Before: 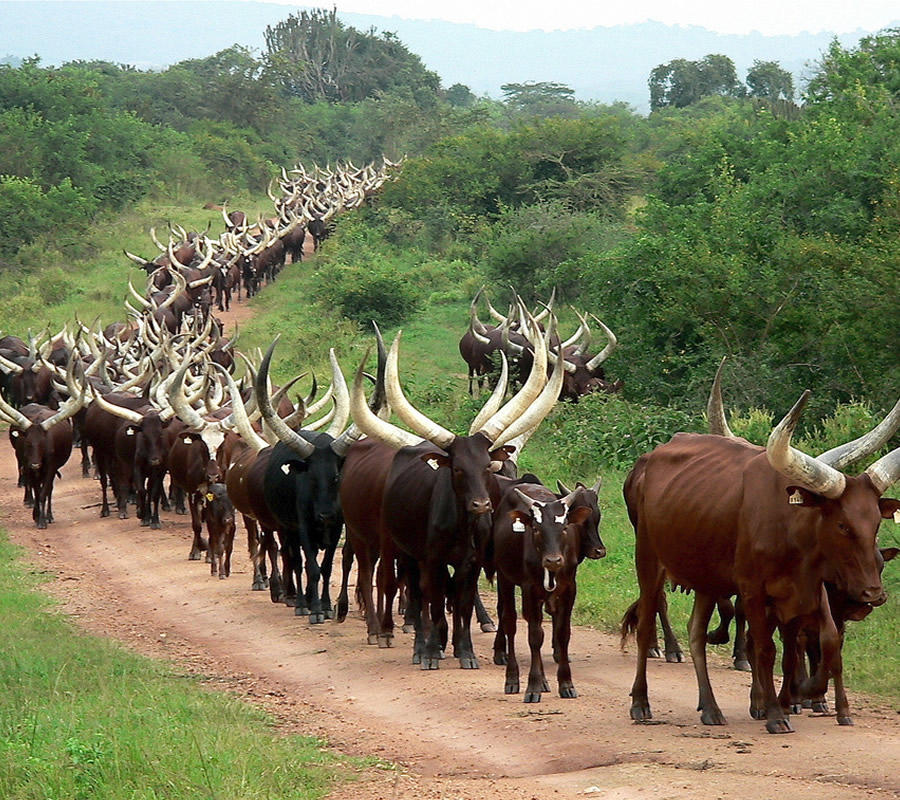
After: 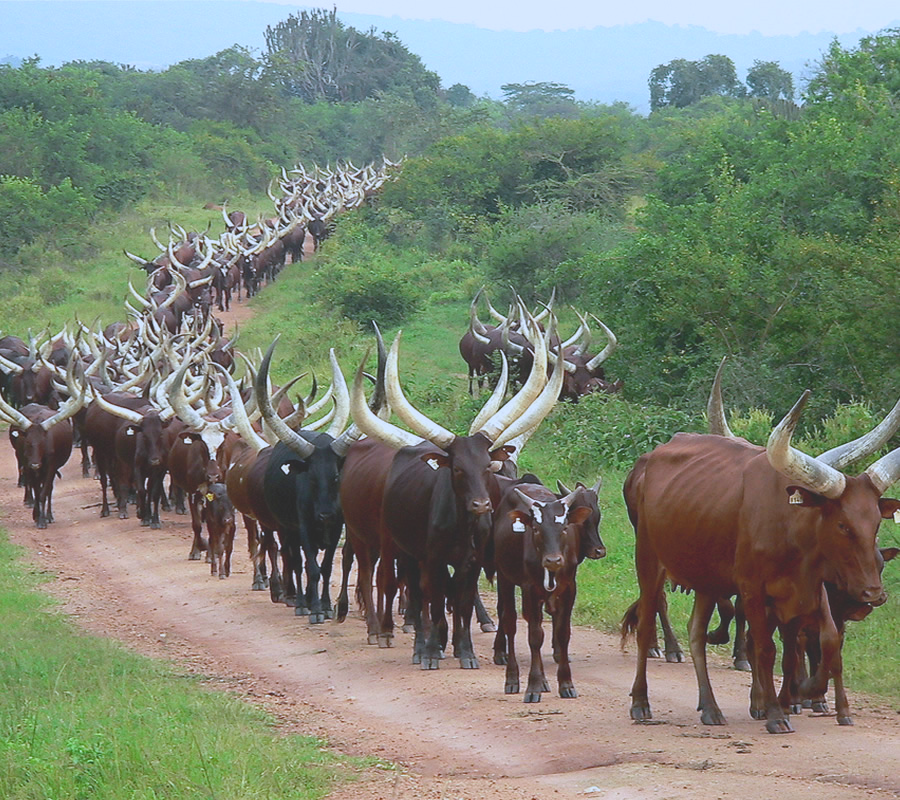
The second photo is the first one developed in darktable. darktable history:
tone curve: curves: ch0 [(0, 0.172) (1, 0.91)], color space Lab, independent channels, preserve colors none
white balance: red 0.948, green 1.02, blue 1.176
